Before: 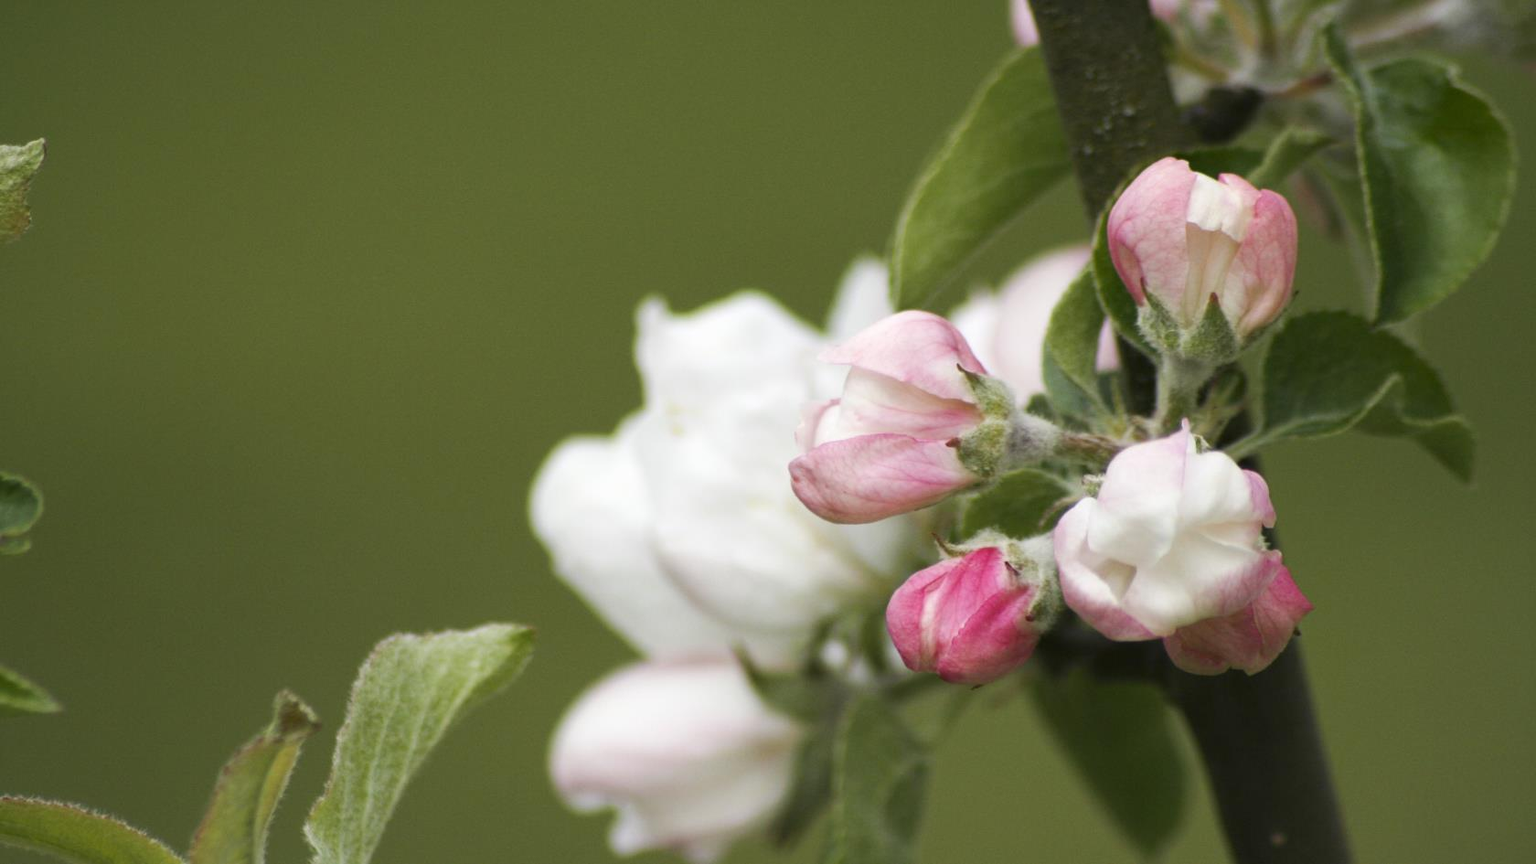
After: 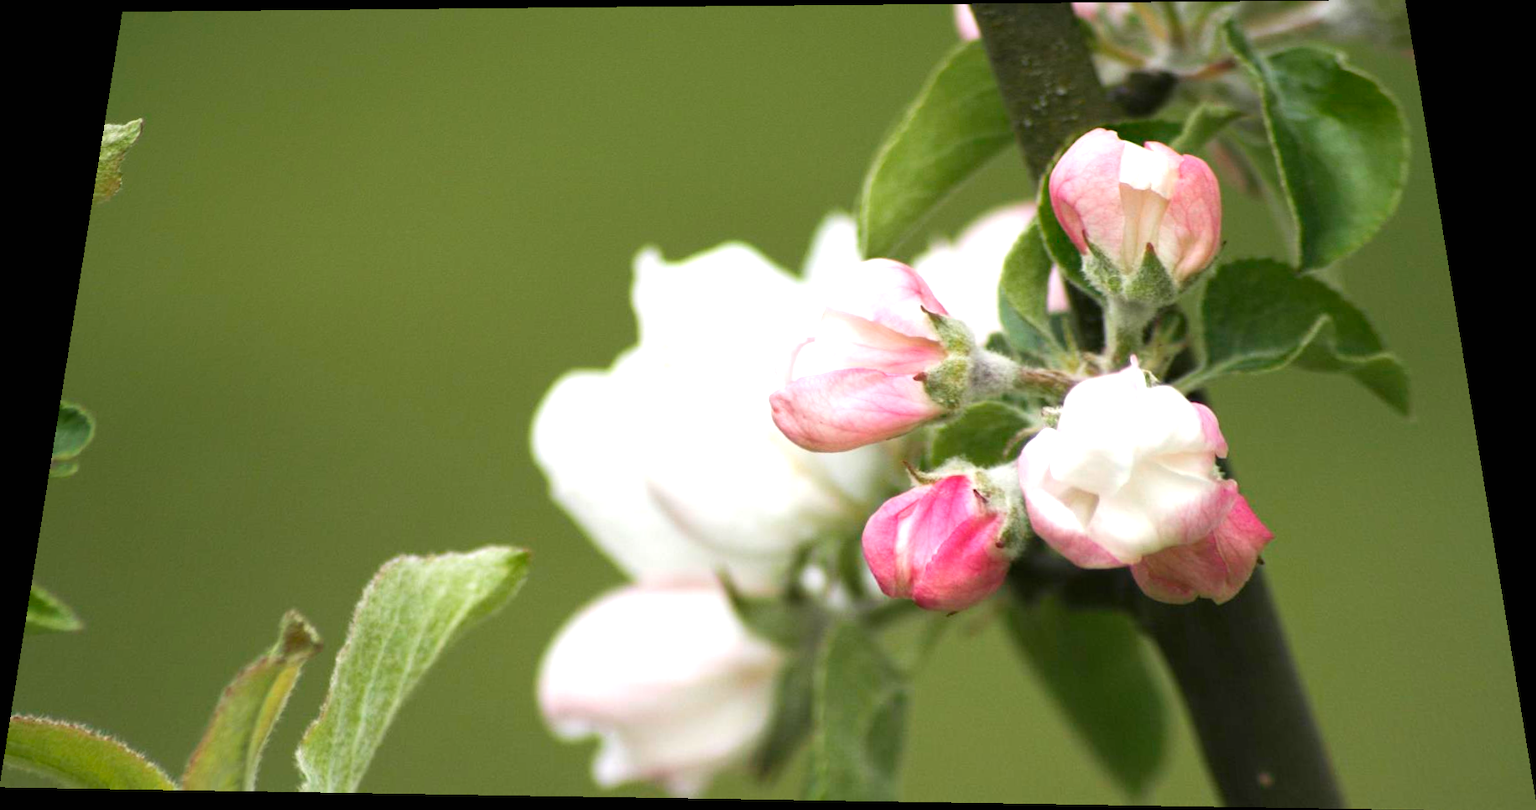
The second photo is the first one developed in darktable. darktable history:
rotate and perspective: rotation 0.128°, lens shift (vertical) -0.181, lens shift (horizontal) -0.044, shear 0.001, automatic cropping off
exposure: black level correction 0, exposure 0.7 EV, compensate exposure bias true, compensate highlight preservation false
